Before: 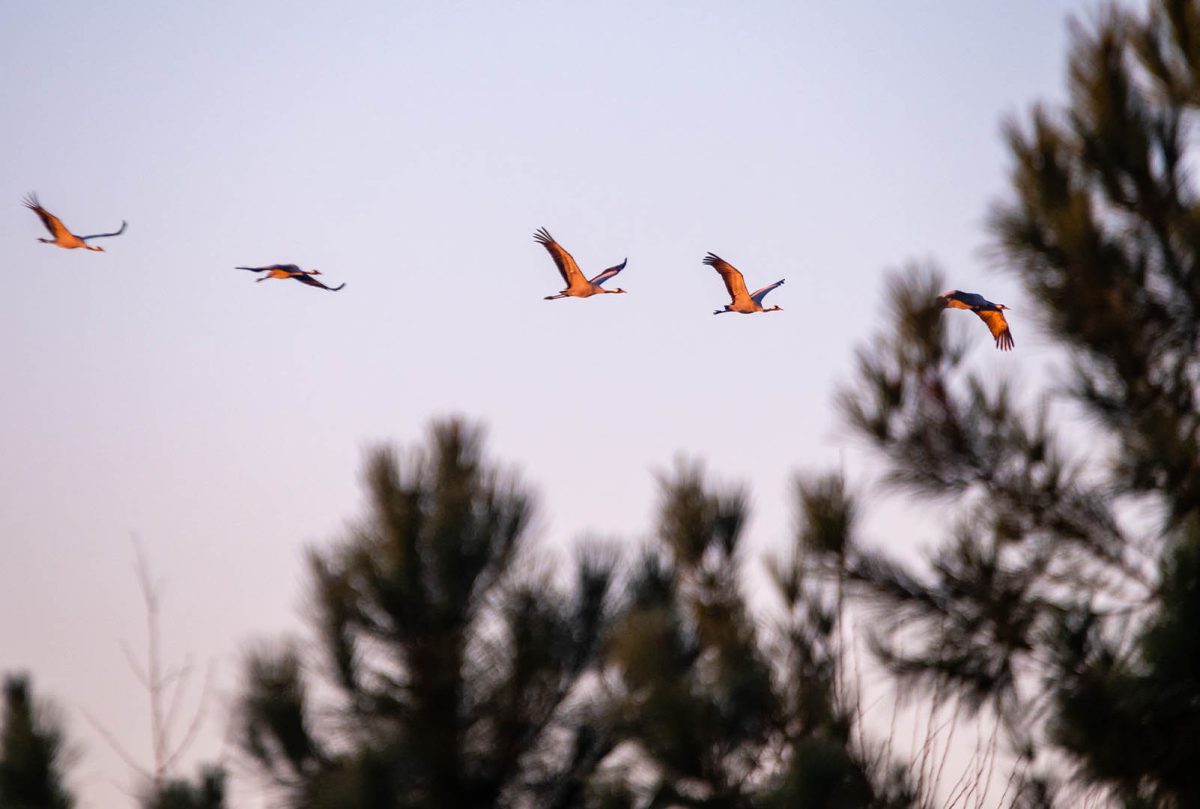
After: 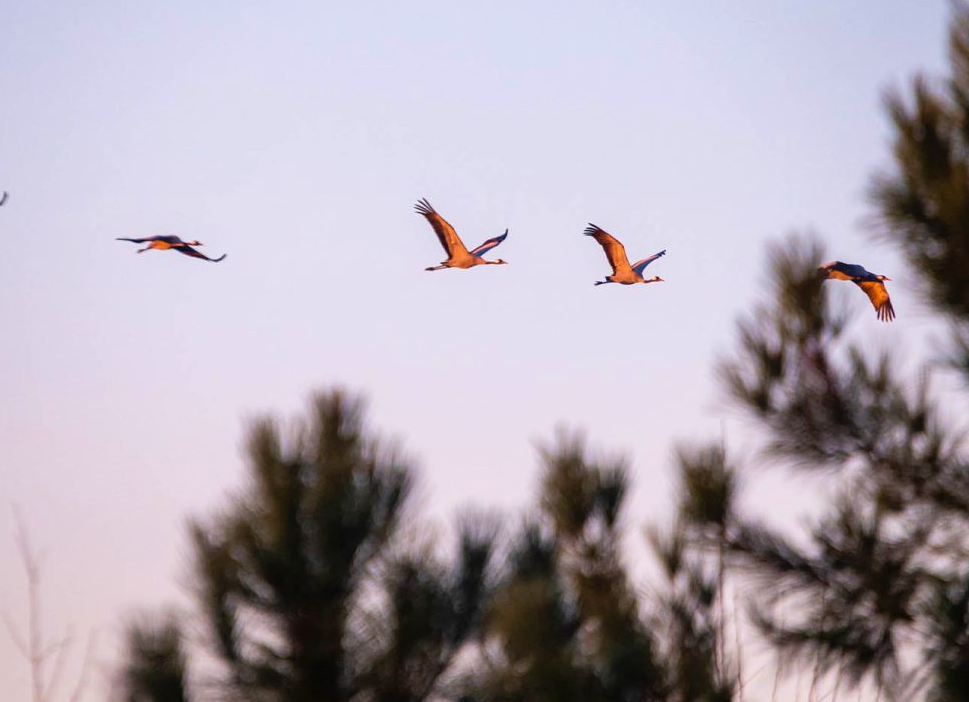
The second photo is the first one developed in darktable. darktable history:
contrast equalizer: y [[0.5, 0.5, 0.468, 0.5, 0.5, 0.5], [0.5 ×6], [0.5 ×6], [0 ×6], [0 ×6]]
crop: left 9.996%, top 3.656%, right 9.178%, bottom 9.524%
velvia: on, module defaults
